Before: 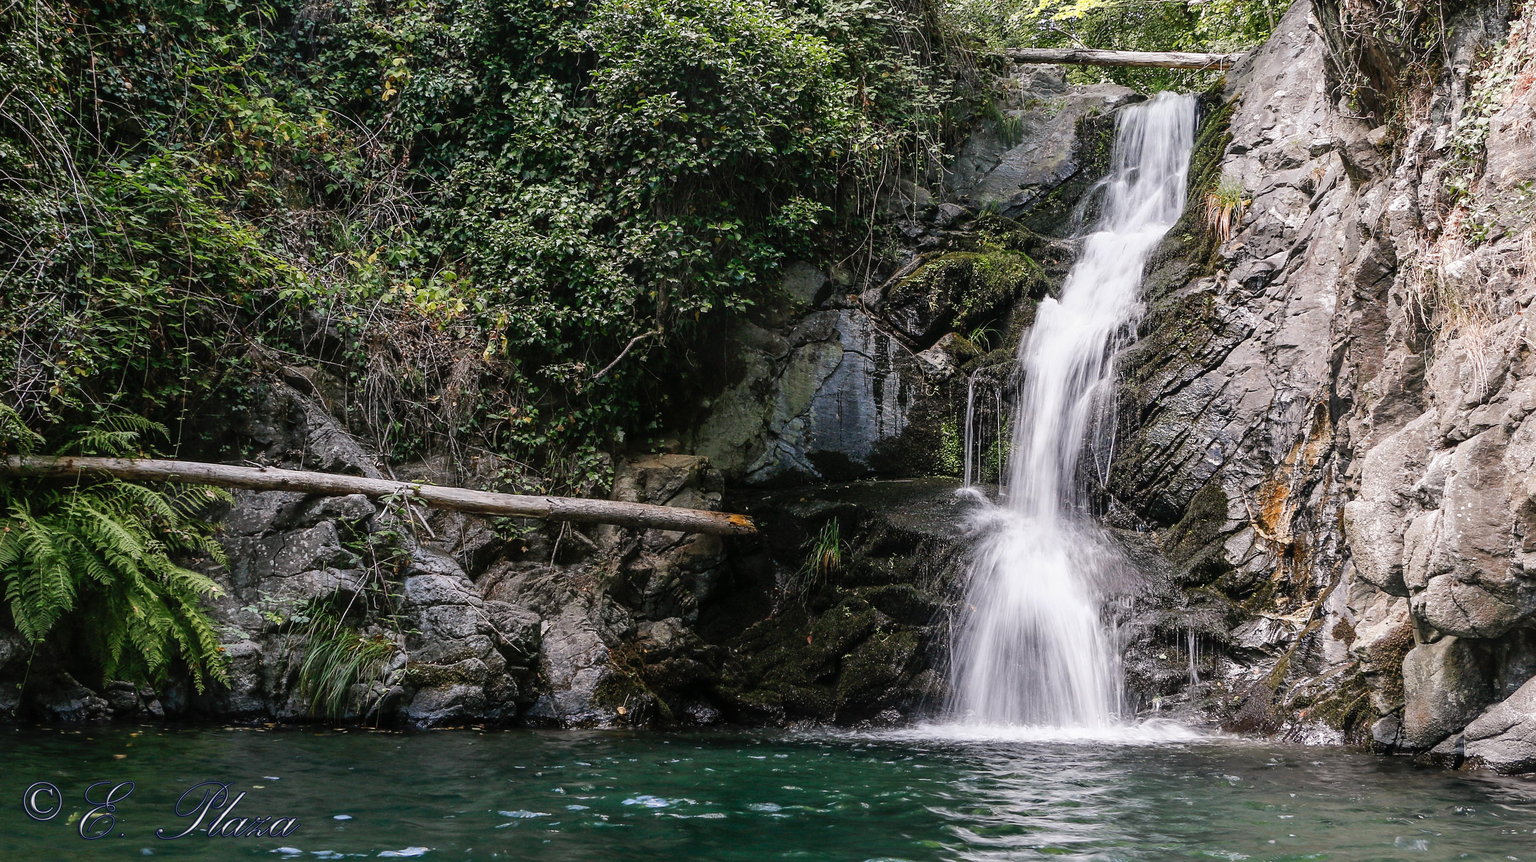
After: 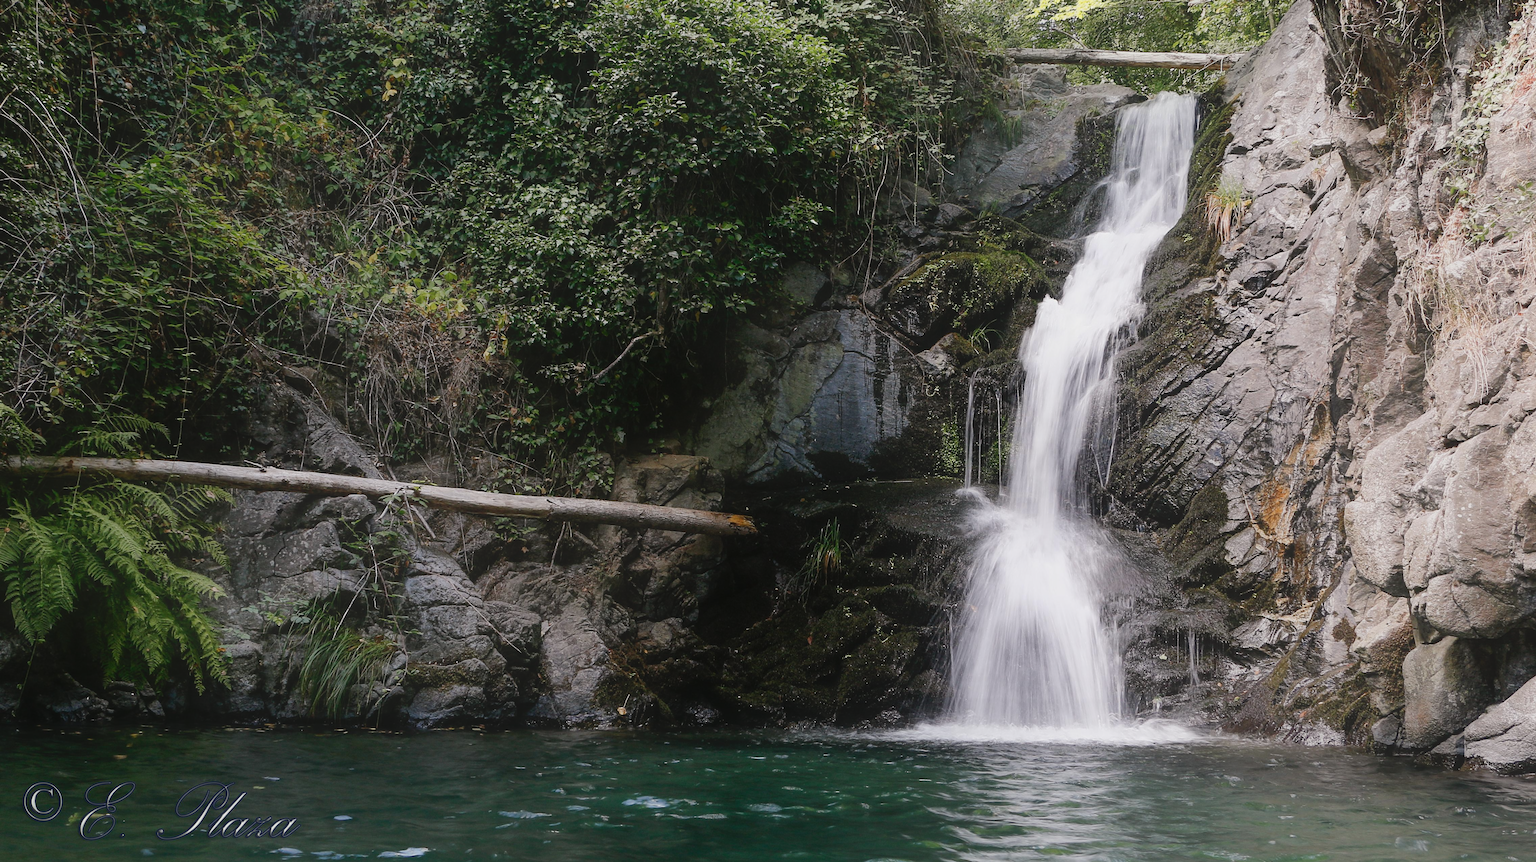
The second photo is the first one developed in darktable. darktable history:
contrast equalizer: y [[0.6 ×6], [0.55 ×6], [0 ×6], [0 ×6], [0 ×6]], mix -0.986
contrast brightness saturation: saturation -0.054
